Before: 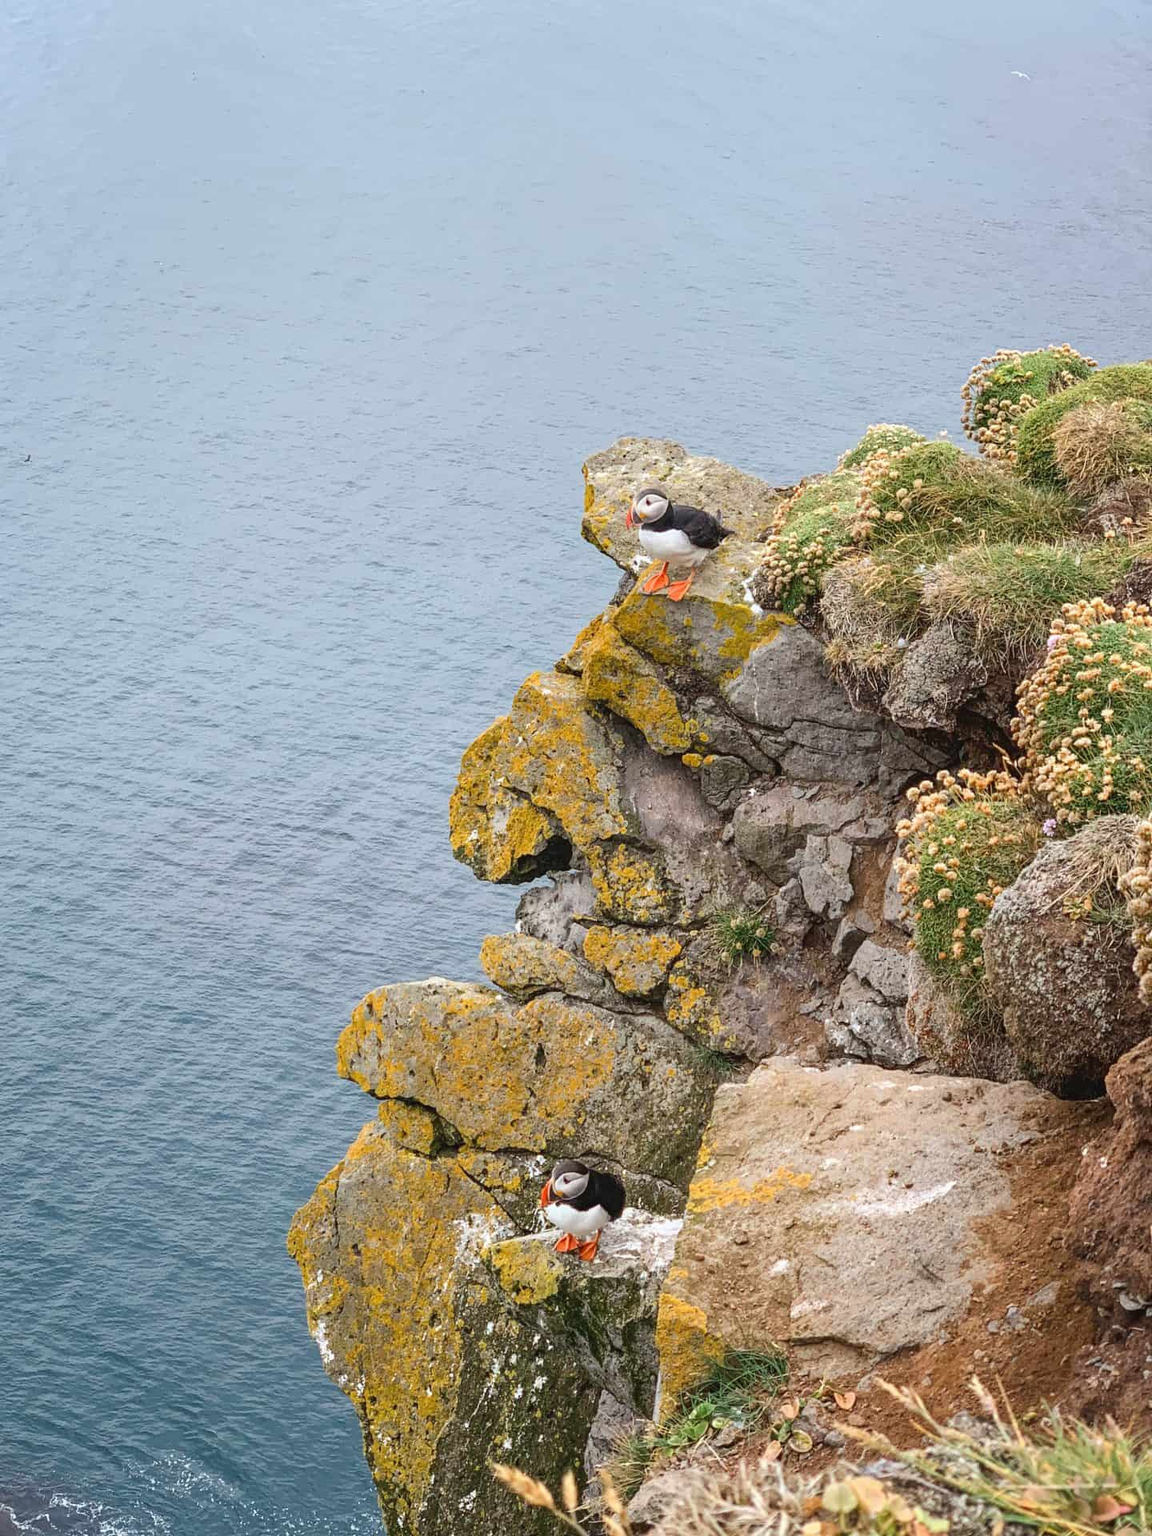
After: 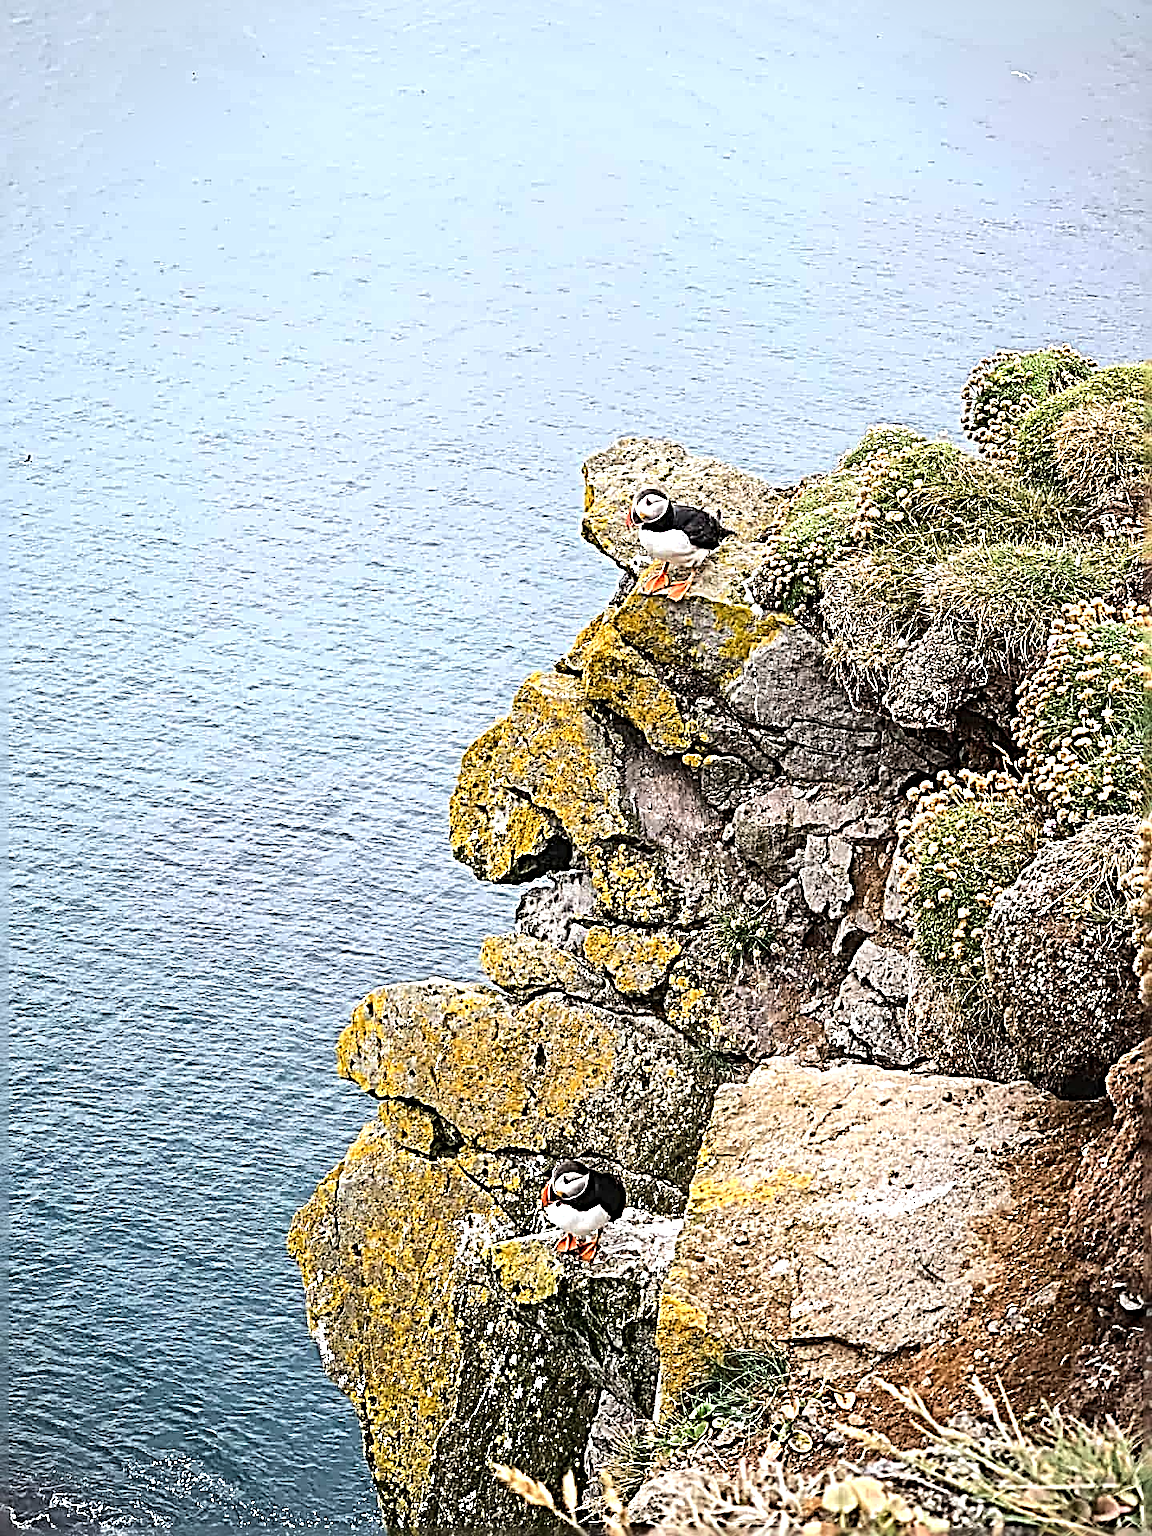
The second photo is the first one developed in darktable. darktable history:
tone equalizer: -8 EV -0.75 EV, -7 EV -0.7 EV, -6 EV -0.6 EV, -5 EV -0.4 EV, -3 EV 0.4 EV, -2 EV 0.6 EV, -1 EV 0.7 EV, +0 EV 0.75 EV, edges refinement/feathering 500, mask exposure compensation -1.57 EV, preserve details no
vignetting: fall-off start 91.19%
sharpen: radius 4.001, amount 2
